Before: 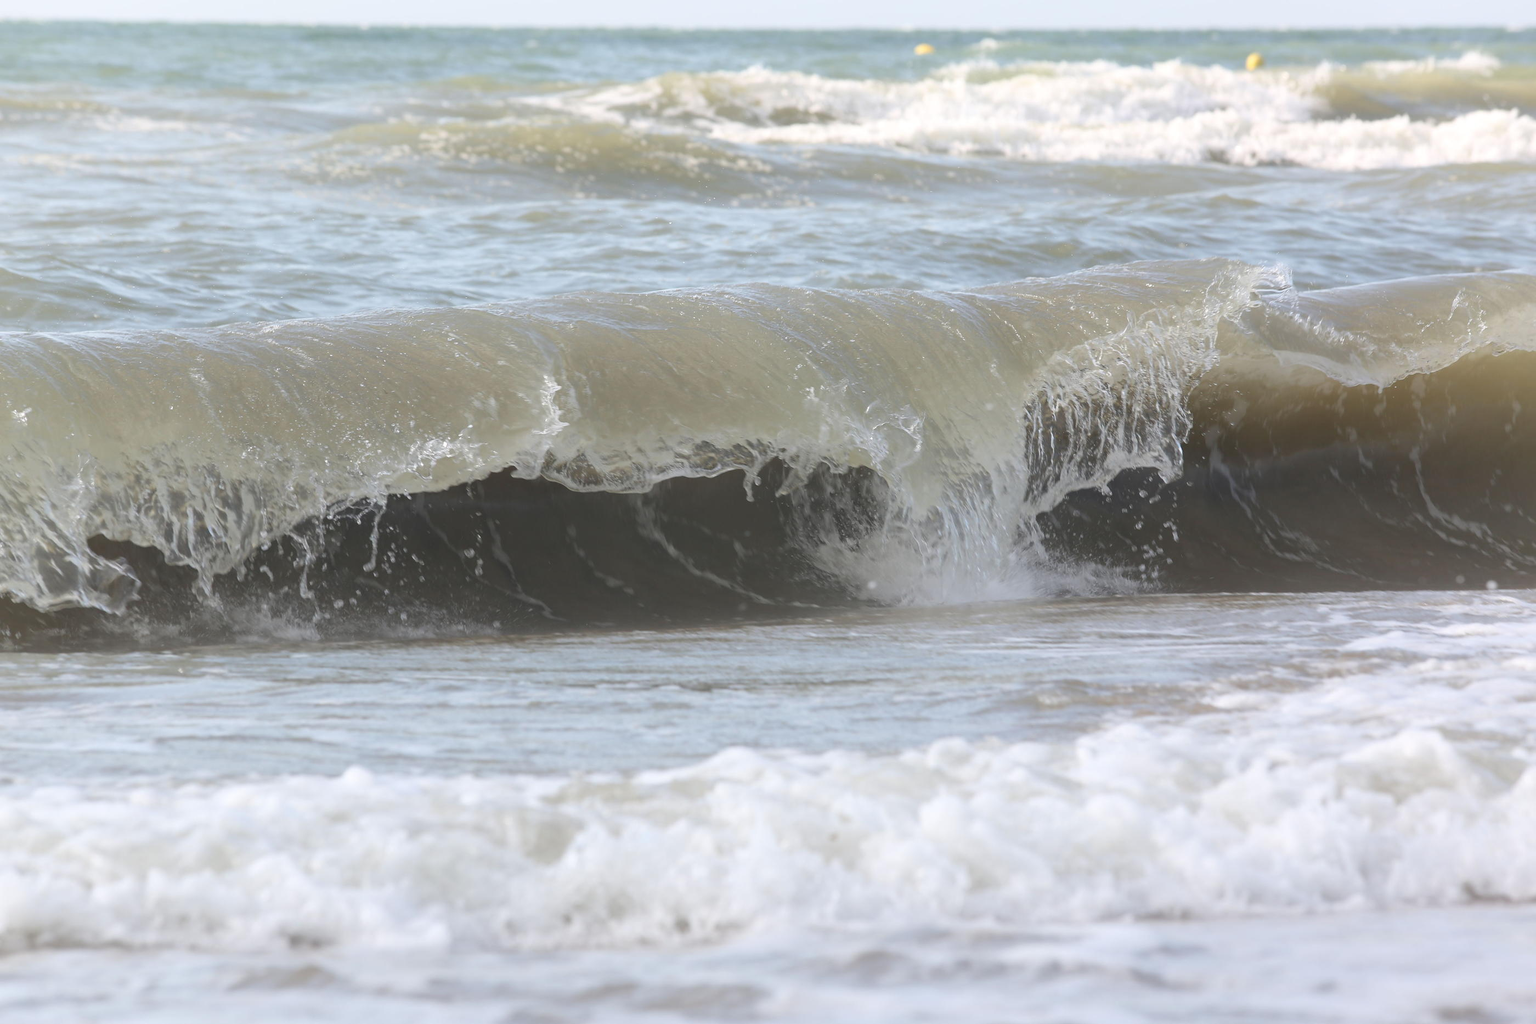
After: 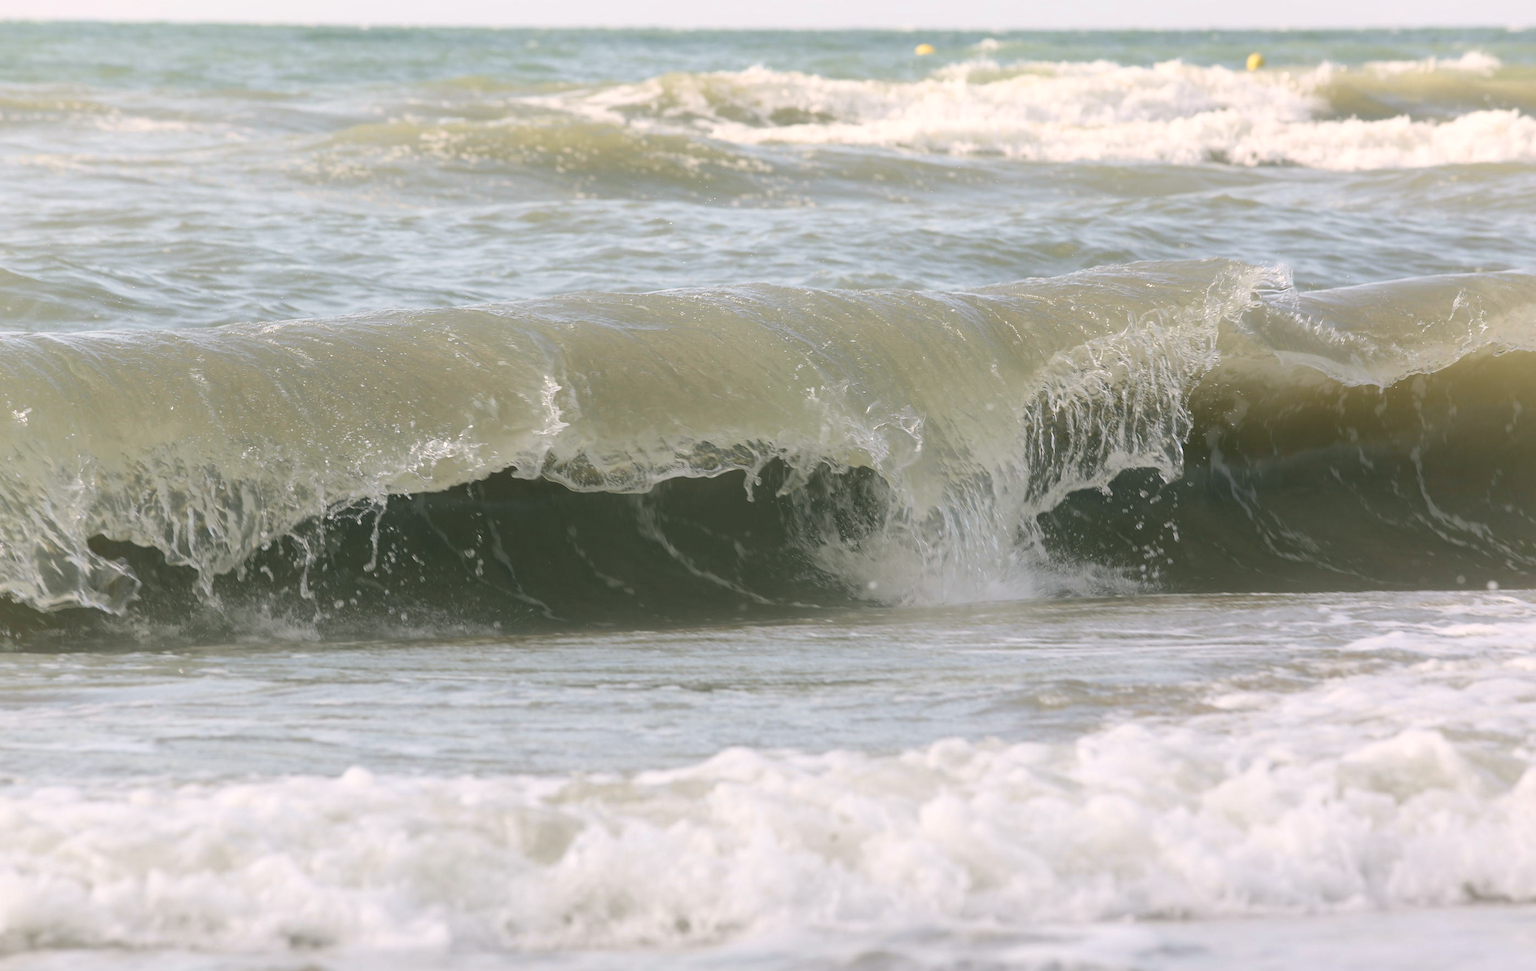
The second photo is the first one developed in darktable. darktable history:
color correction: highlights a* 4.08, highlights b* 4.91, shadows a* -8.32, shadows b* 4.94
crop and rotate: top 0.013%, bottom 5.031%
